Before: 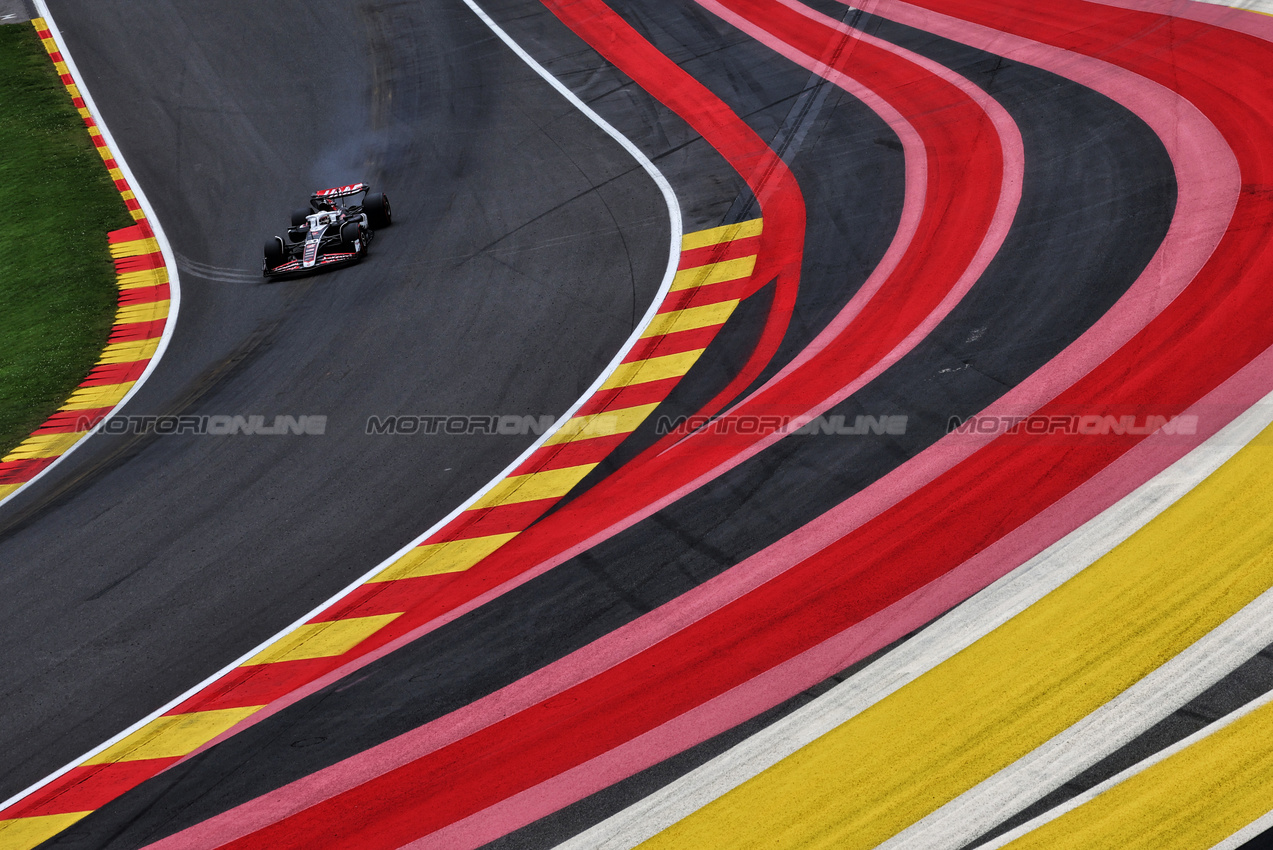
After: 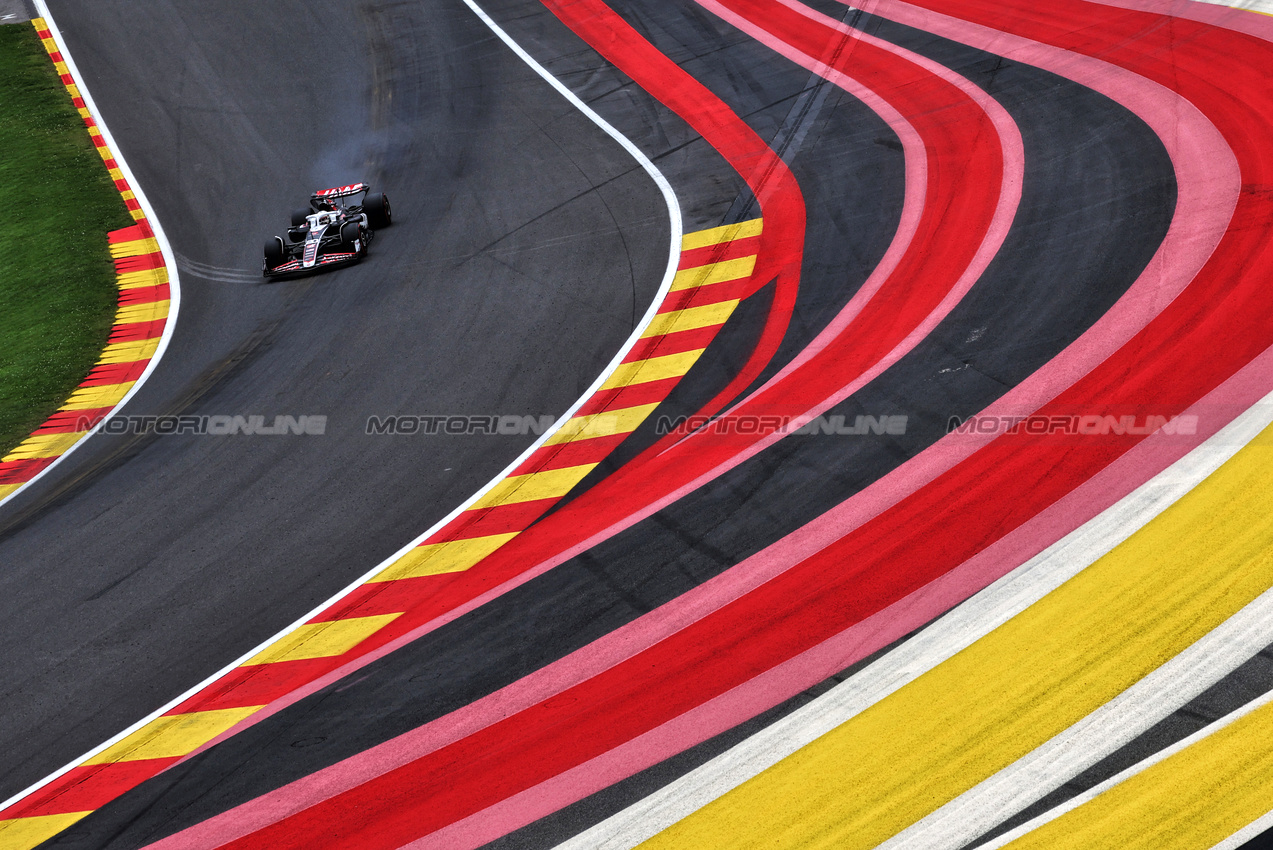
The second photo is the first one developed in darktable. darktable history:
exposure: exposure 0.36 EV, compensate highlight preservation false
